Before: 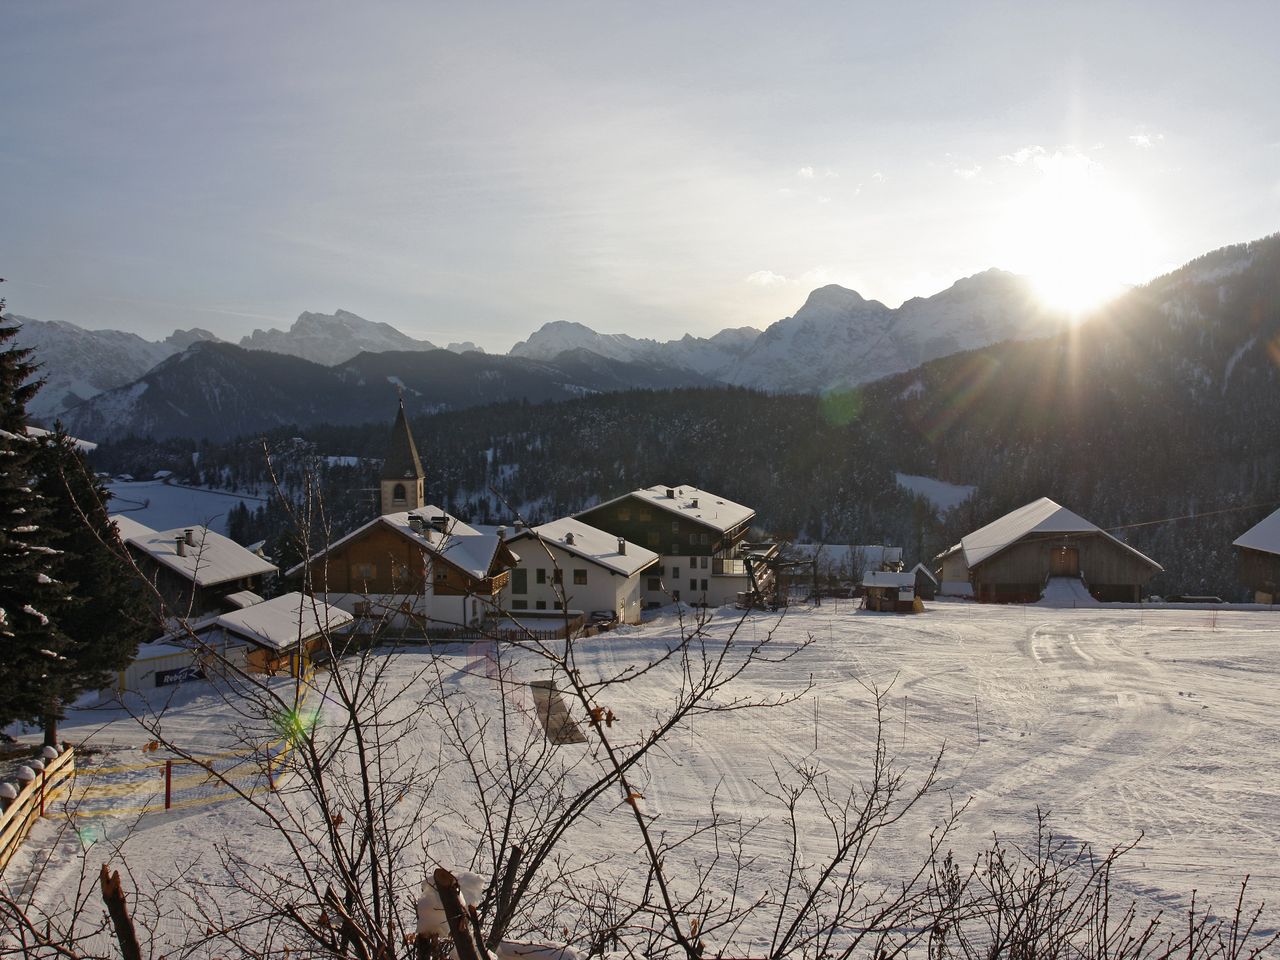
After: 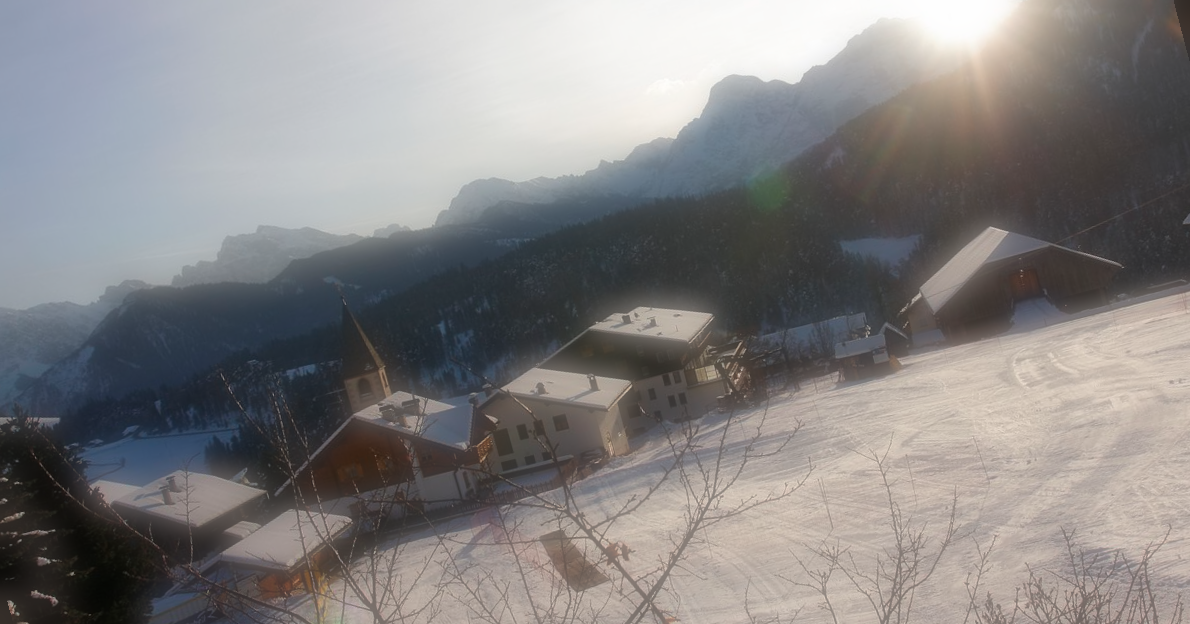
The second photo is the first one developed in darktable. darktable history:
rgb levels: preserve colors max RGB
soften: on, module defaults
rotate and perspective: rotation -14.8°, crop left 0.1, crop right 0.903, crop top 0.25, crop bottom 0.748
